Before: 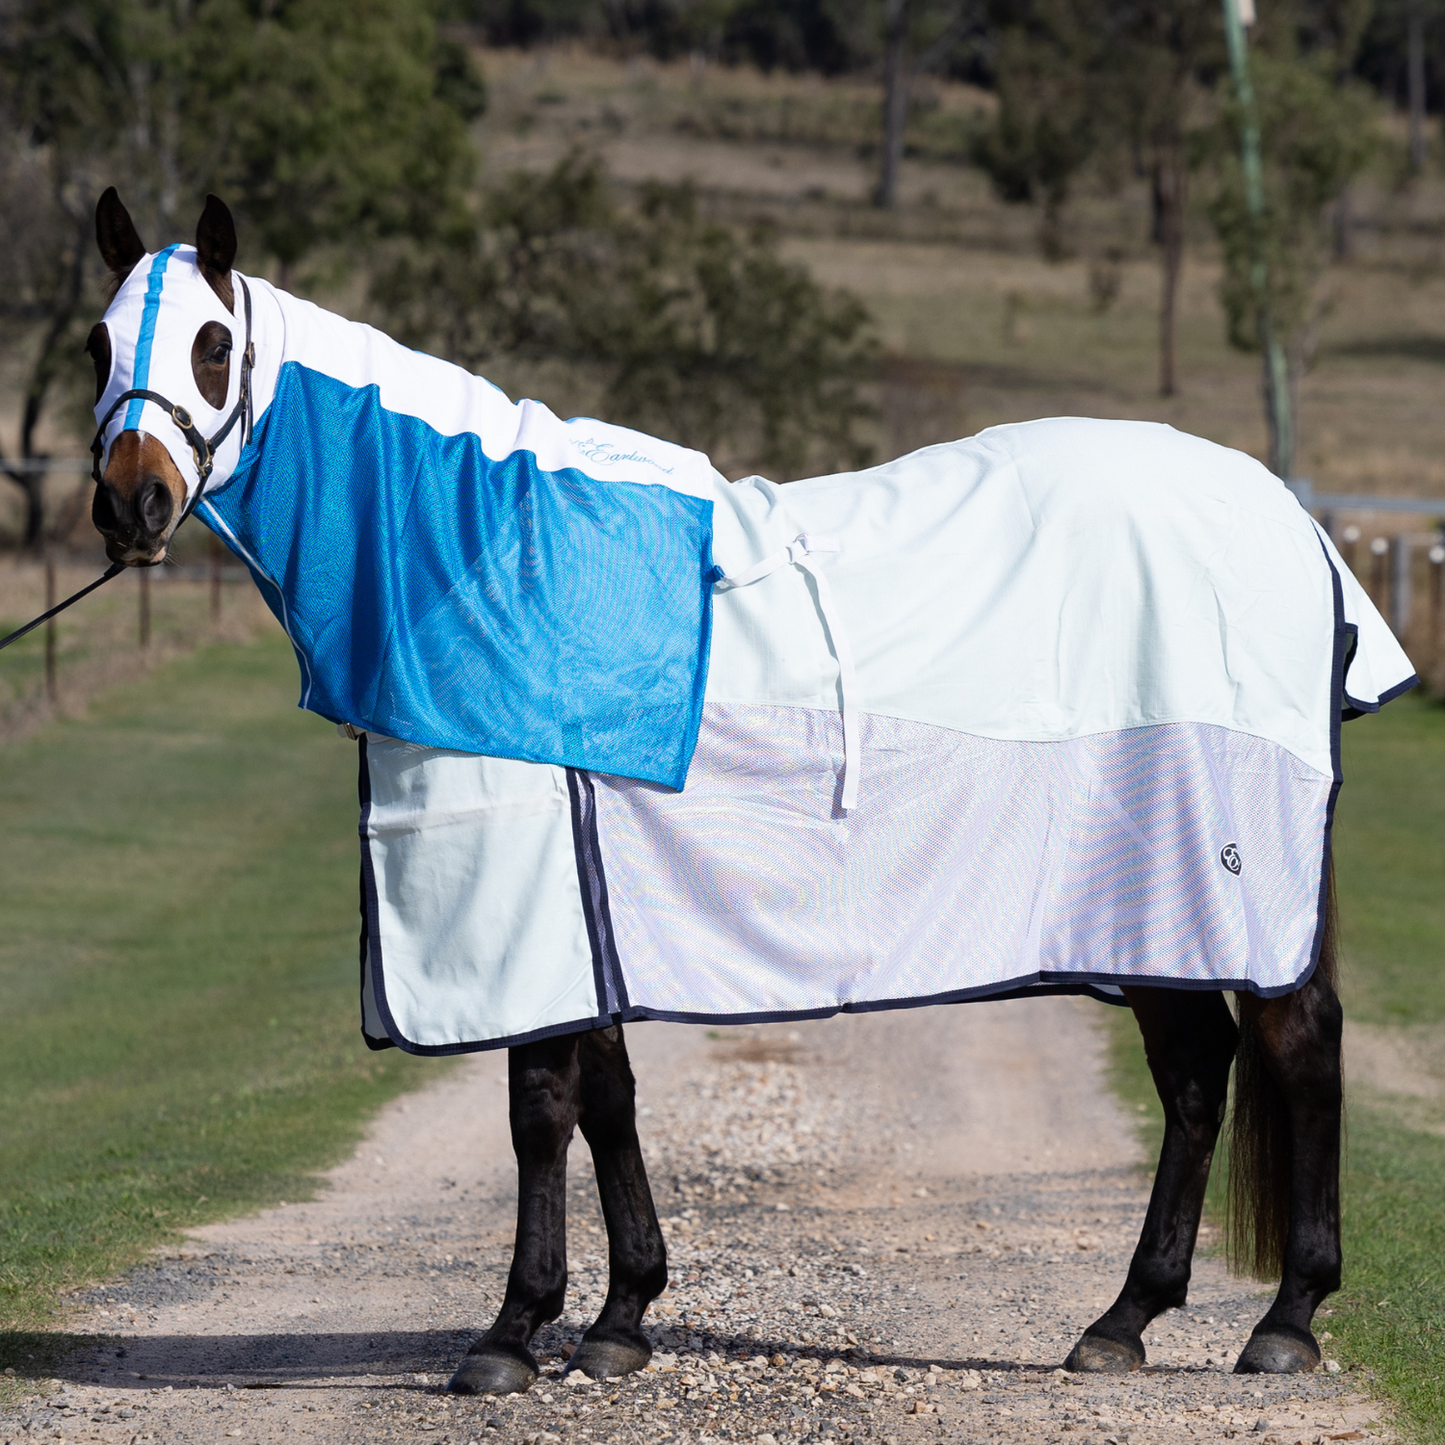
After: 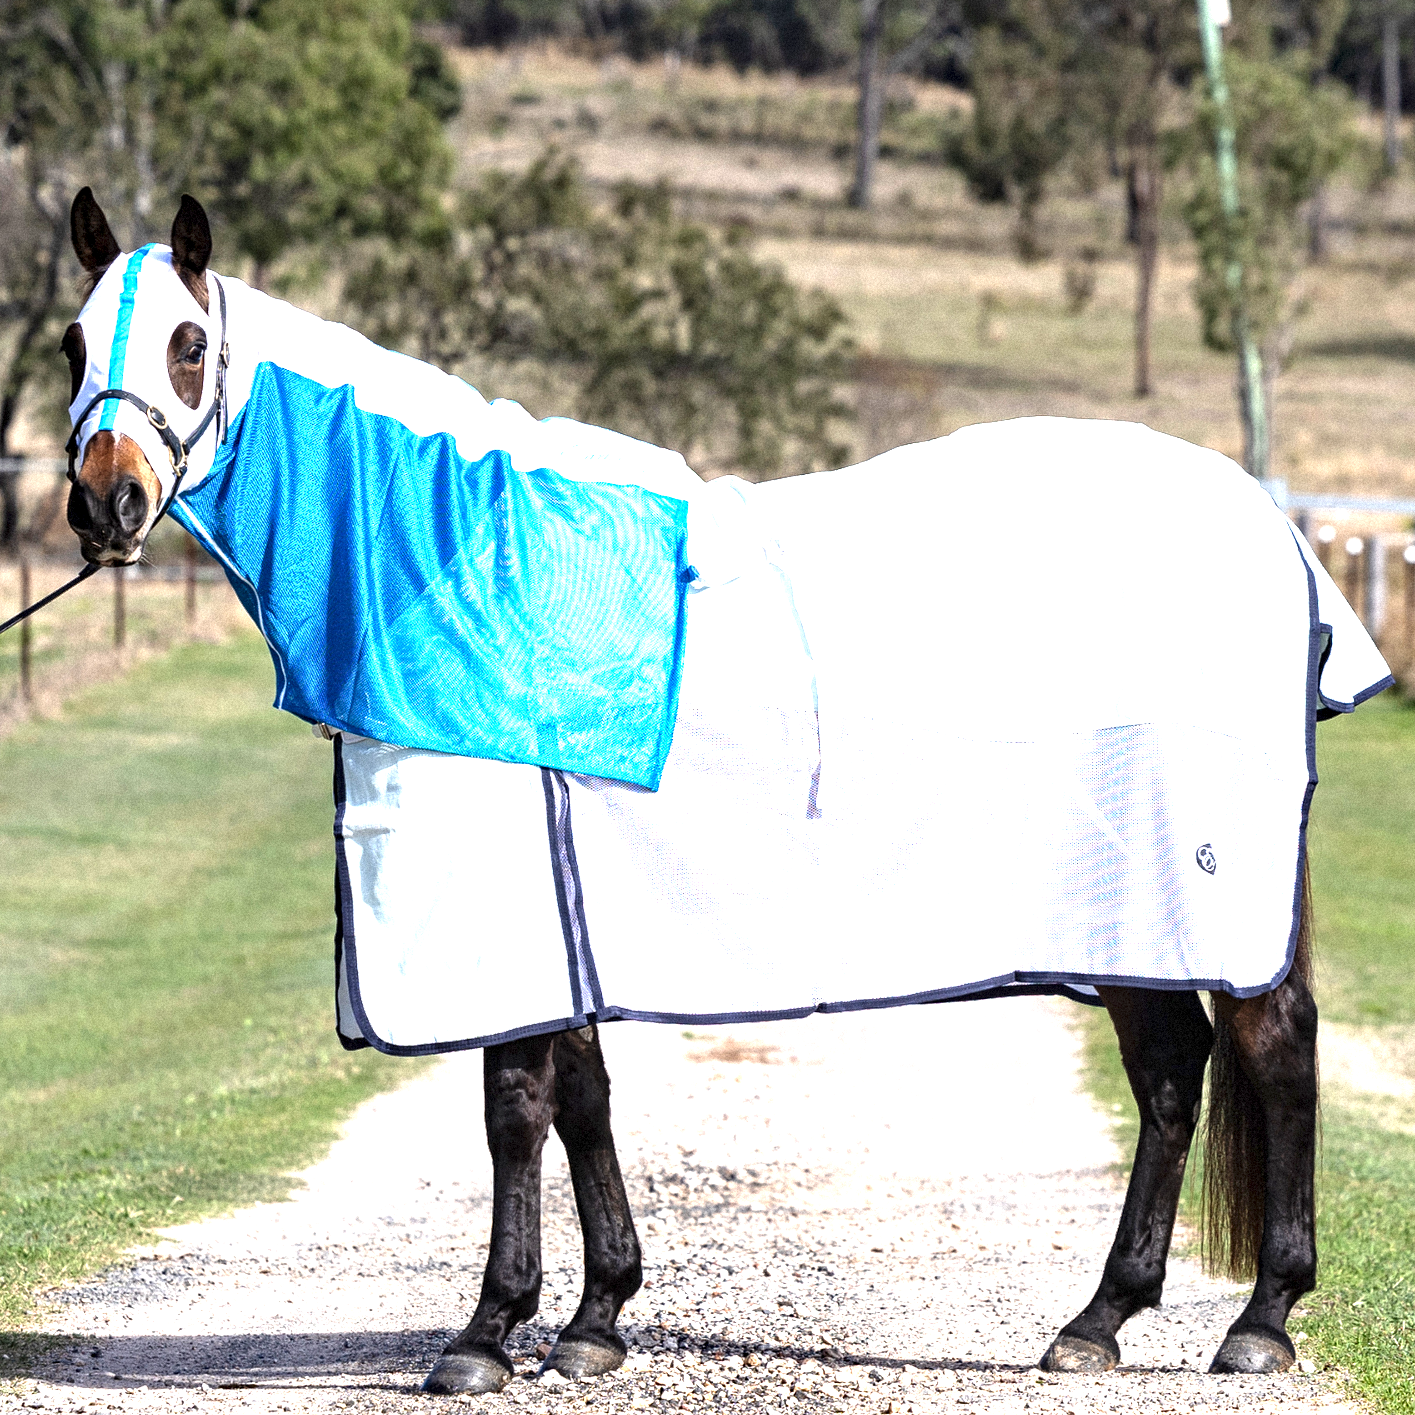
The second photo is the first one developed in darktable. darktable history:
grain: mid-tones bias 0%
exposure: black level correction 0, exposure 1.75 EV, compensate exposure bias true, compensate highlight preservation false
crop: left 1.743%, right 0.268%, bottom 2.011%
contrast equalizer: octaves 7, y [[0.502, 0.517, 0.543, 0.576, 0.611, 0.631], [0.5 ×6], [0.5 ×6], [0 ×6], [0 ×6]]
